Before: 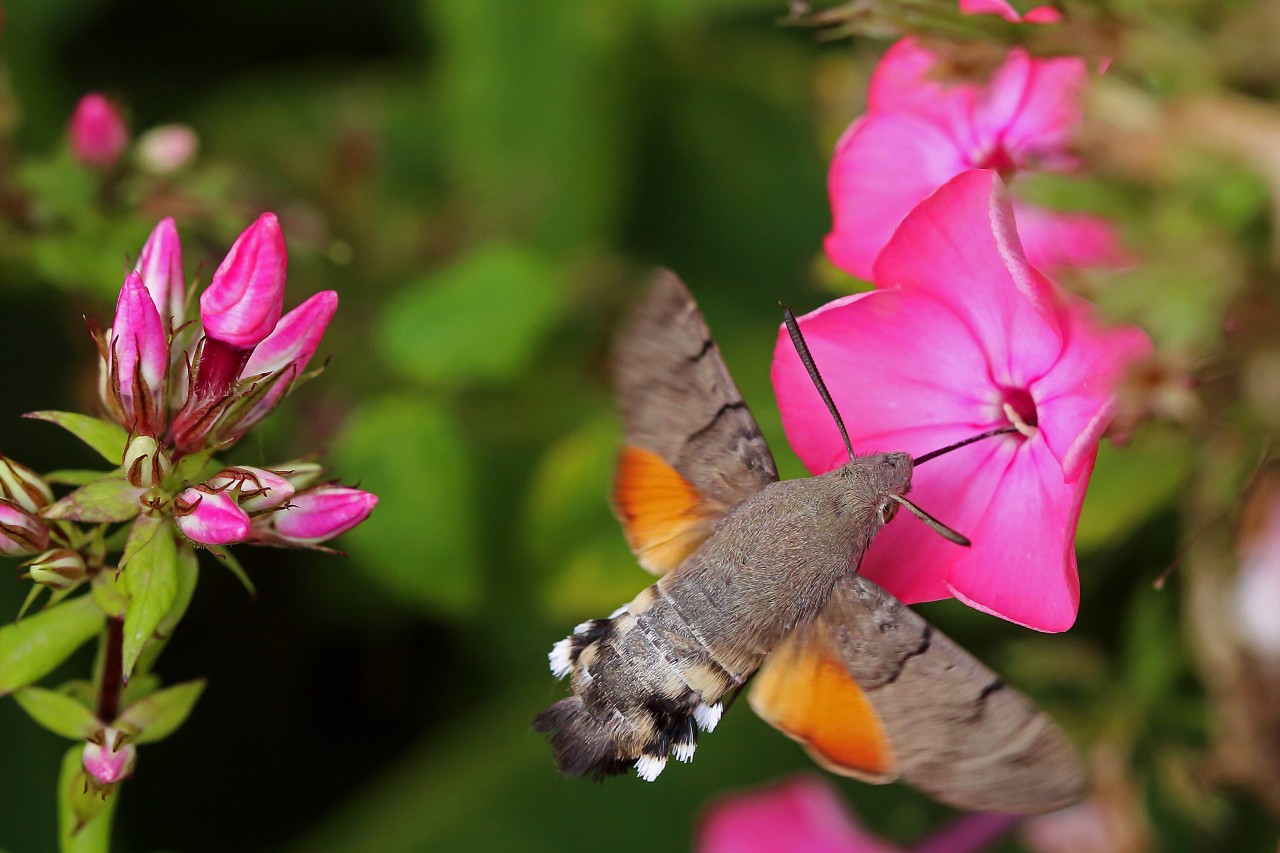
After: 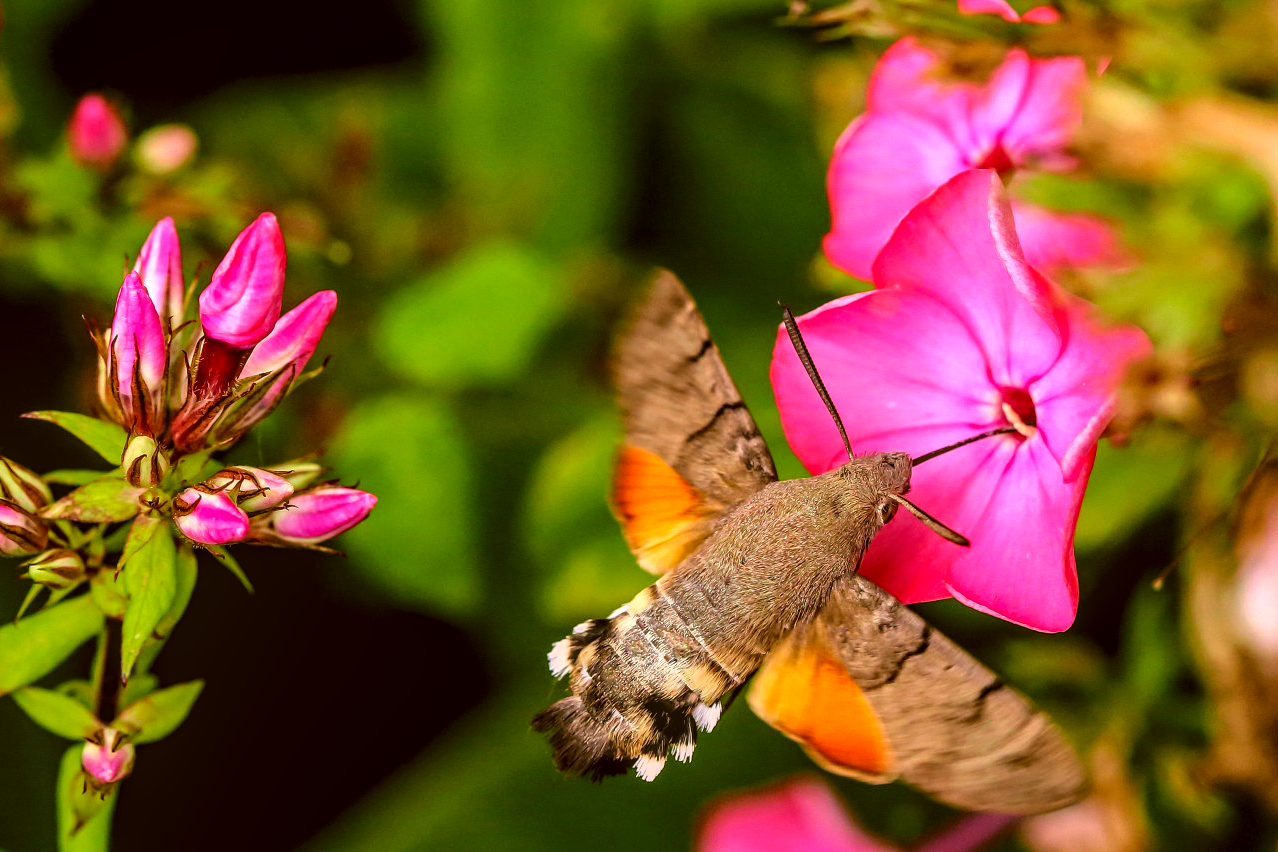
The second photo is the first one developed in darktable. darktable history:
tone equalizer: mask exposure compensation -0.496 EV
crop: left 0.096%
tone curve: curves: ch0 [(0, 0) (0.091, 0.077) (0.389, 0.458) (0.745, 0.82) (0.844, 0.908) (0.909, 0.942) (1, 0.973)]; ch1 [(0, 0) (0.437, 0.404) (0.5, 0.5) (0.529, 0.556) (0.58, 0.603) (0.616, 0.649) (1, 1)]; ch2 [(0, 0) (0.442, 0.415) (0.5, 0.5) (0.535, 0.557) (0.585, 0.62) (1, 1)], color space Lab, independent channels, preserve colors none
color correction: highlights a* 8.71, highlights b* 15.75, shadows a* -0.634, shadows b* 27.01
levels: levels [0.052, 0.496, 0.908]
local contrast: highlights 3%, shadows 2%, detail 133%
